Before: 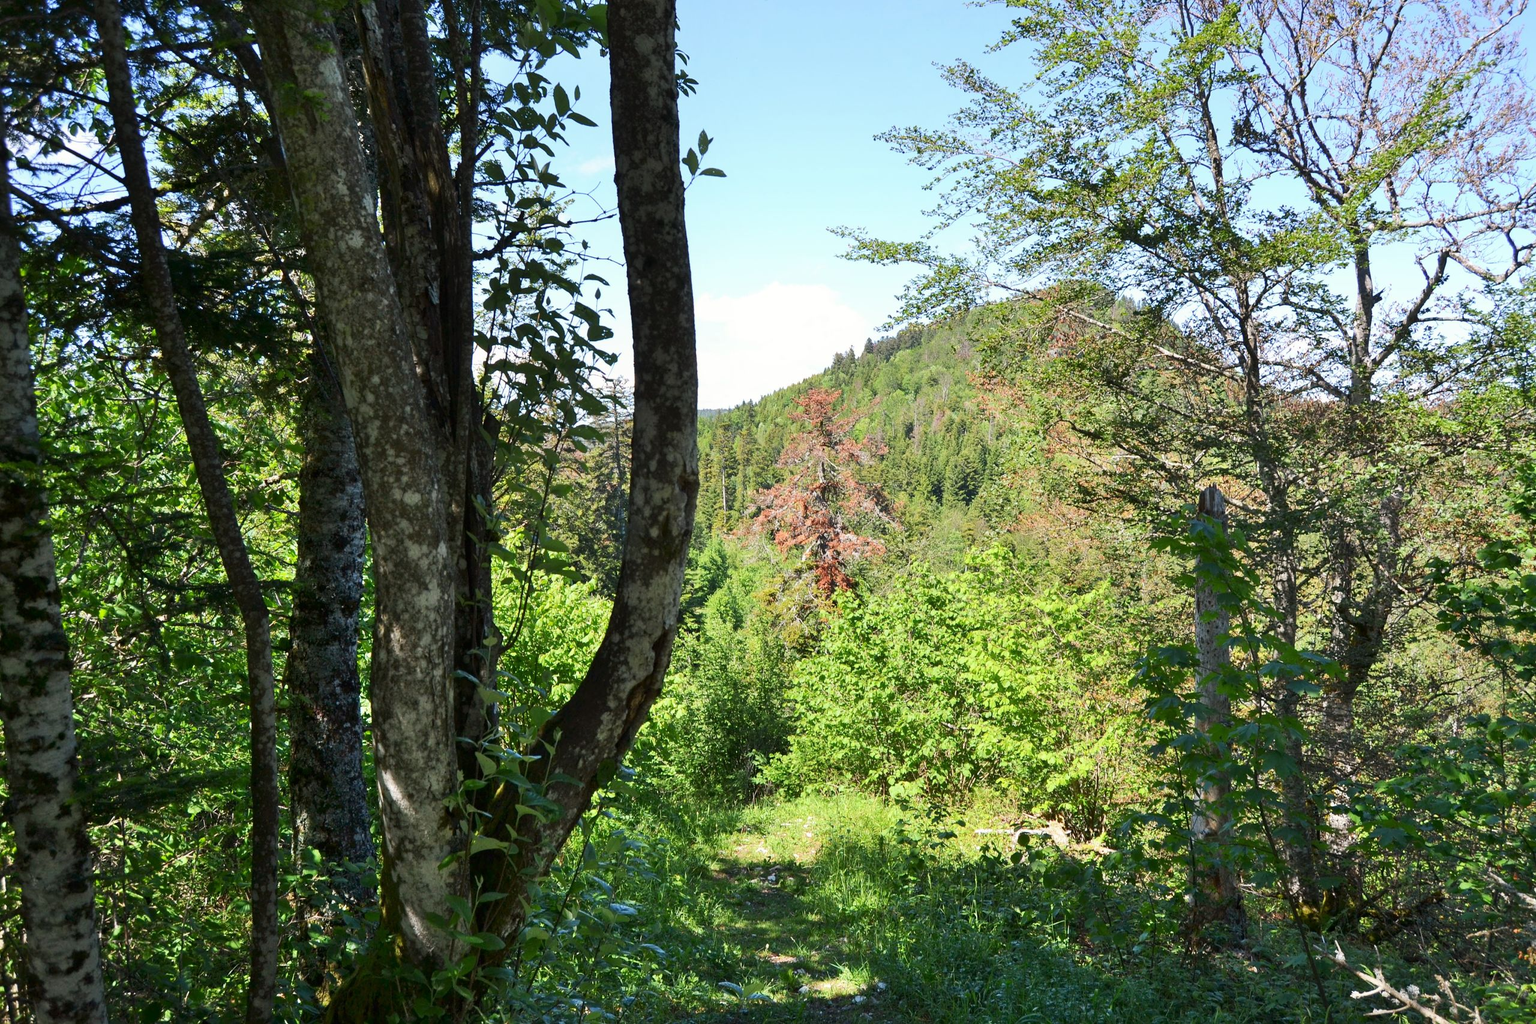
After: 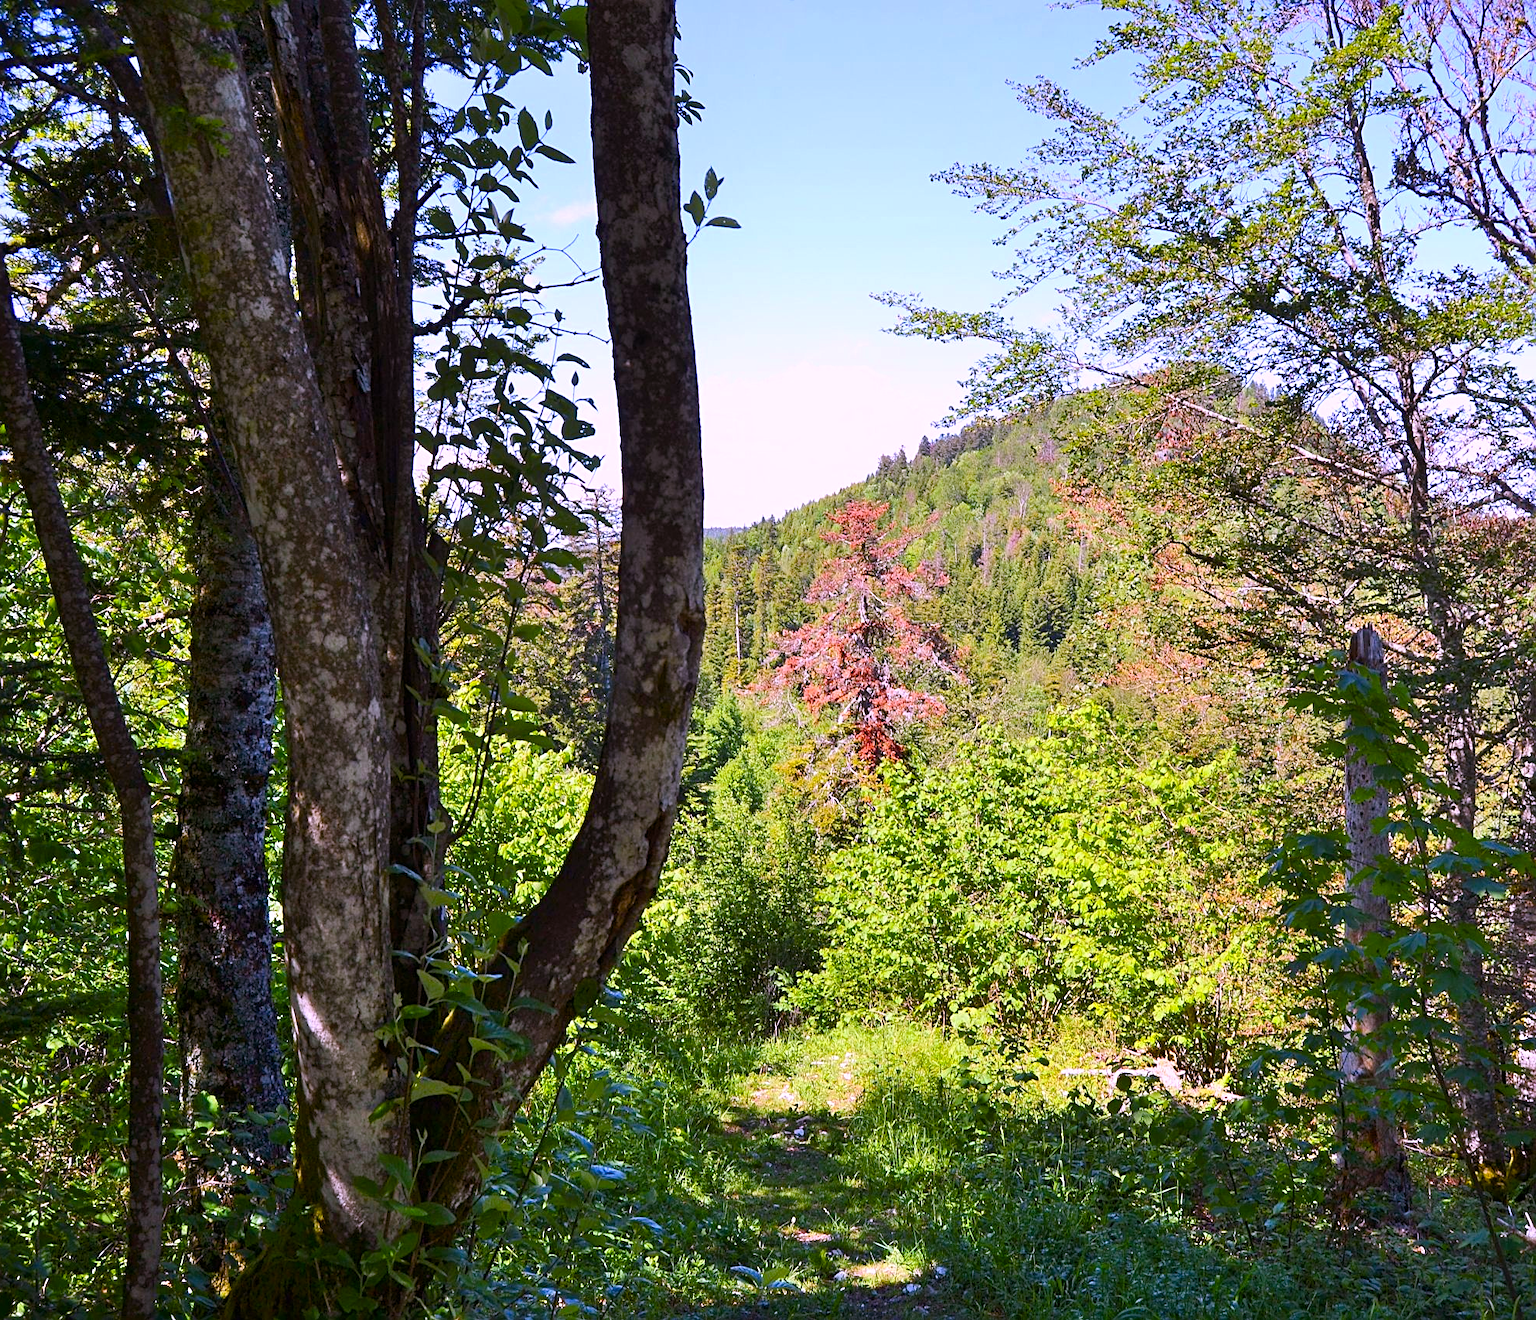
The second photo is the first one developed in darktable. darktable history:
crop: left 9.899%, right 12.513%
color calibration: output R [1.063, -0.012, -0.003, 0], output B [-0.079, 0.047, 1, 0], illuminant as shot in camera, x 0.379, y 0.397, temperature 4138.48 K
color balance rgb: power › chroma 0.699%, power › hue 60°, perceptual saturation grading › global saturation 36.209%, perceptual saturation grading › shadows 35.352%
sharpen: radius 2.183, amount 0.386, threshold 0.023
